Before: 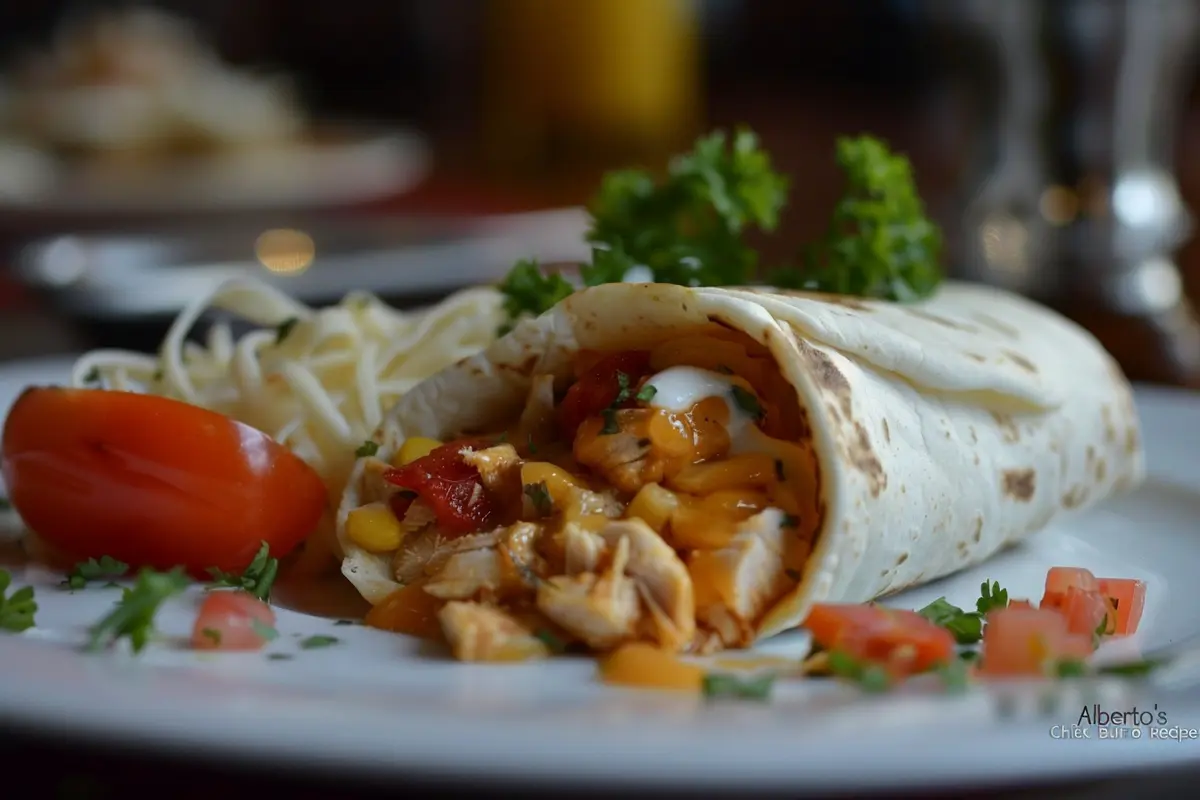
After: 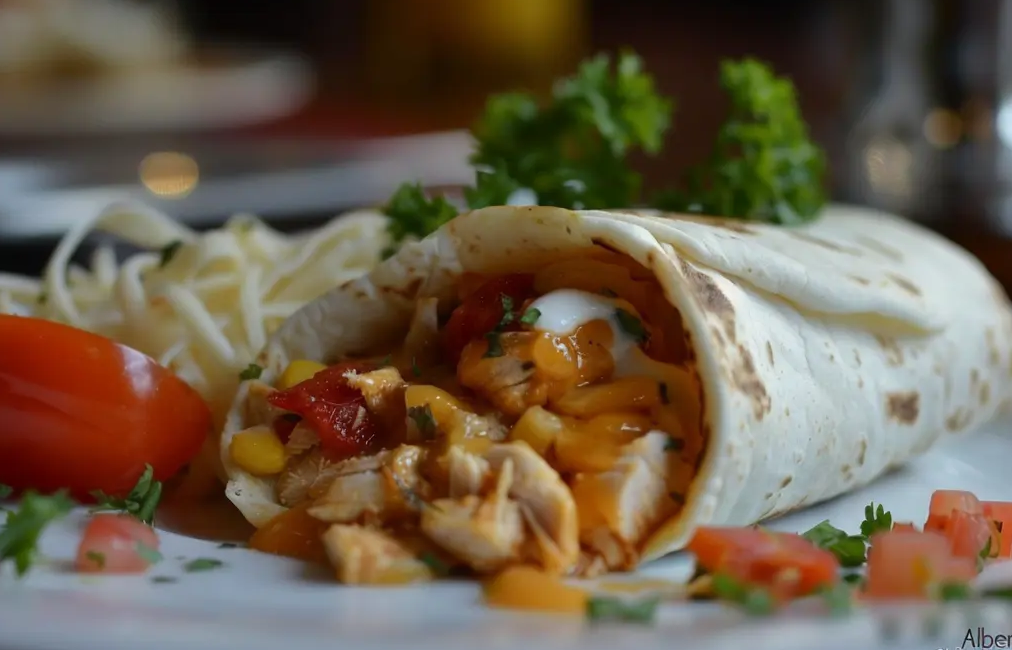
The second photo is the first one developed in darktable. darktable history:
contrast equalizer: octaves 7, y [[0.502, 0.505, 0.512, 0.529, 0.564, 0.588], [0.5 ×6], [0.502, 0.505, 0.512, 0.529, 0.564, 0.588], [0, 0.001, 0.001, 0.004, 0.008, 0.011], [0, 0.001, 0.001, 0.004, 0.008, 0.011]], mix -0.182
crop and rotate: left 9.679%, top 9.642%, right 5.917%, bottom 9.02%
